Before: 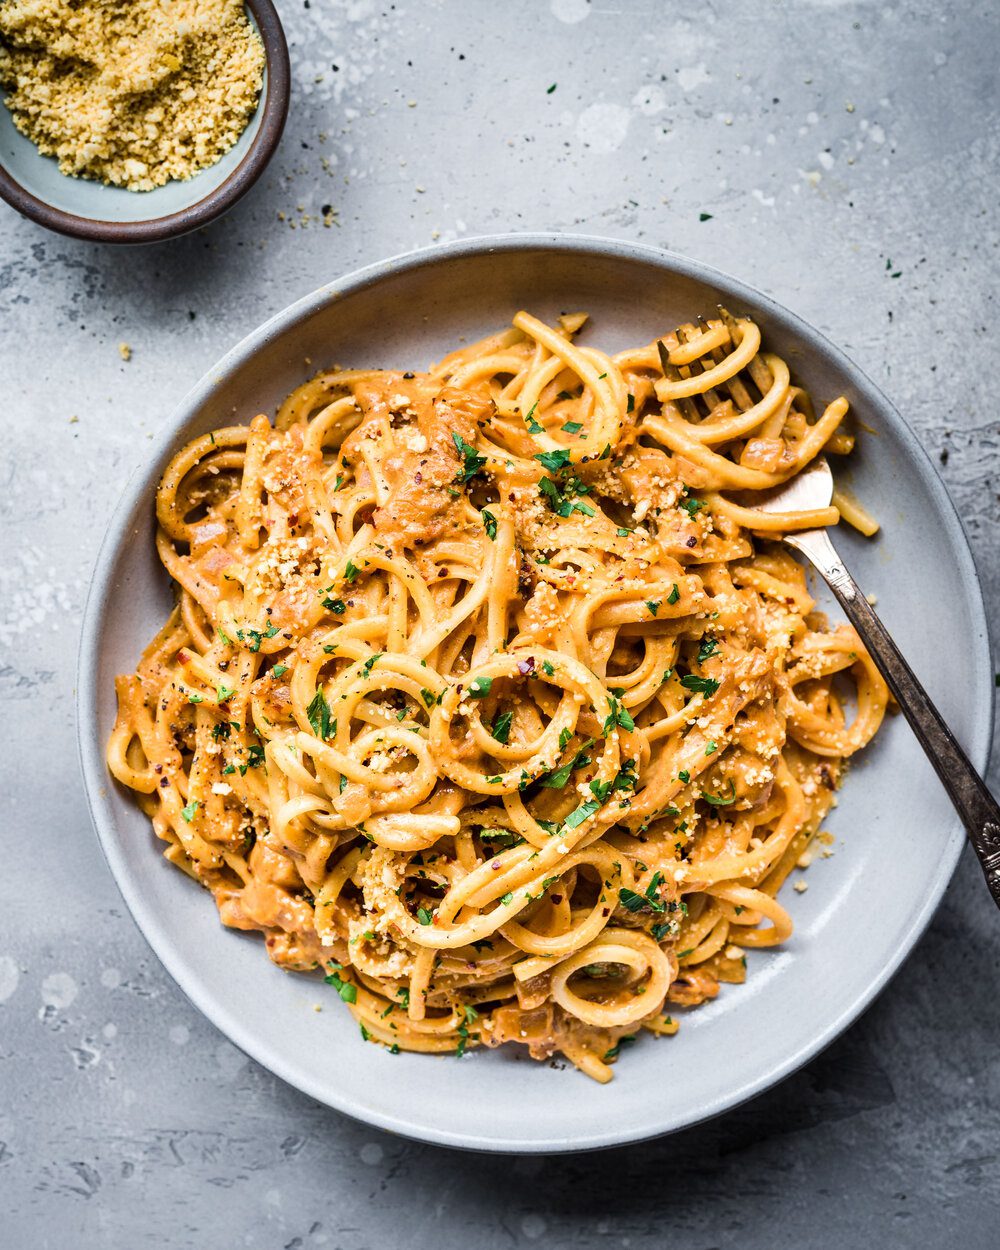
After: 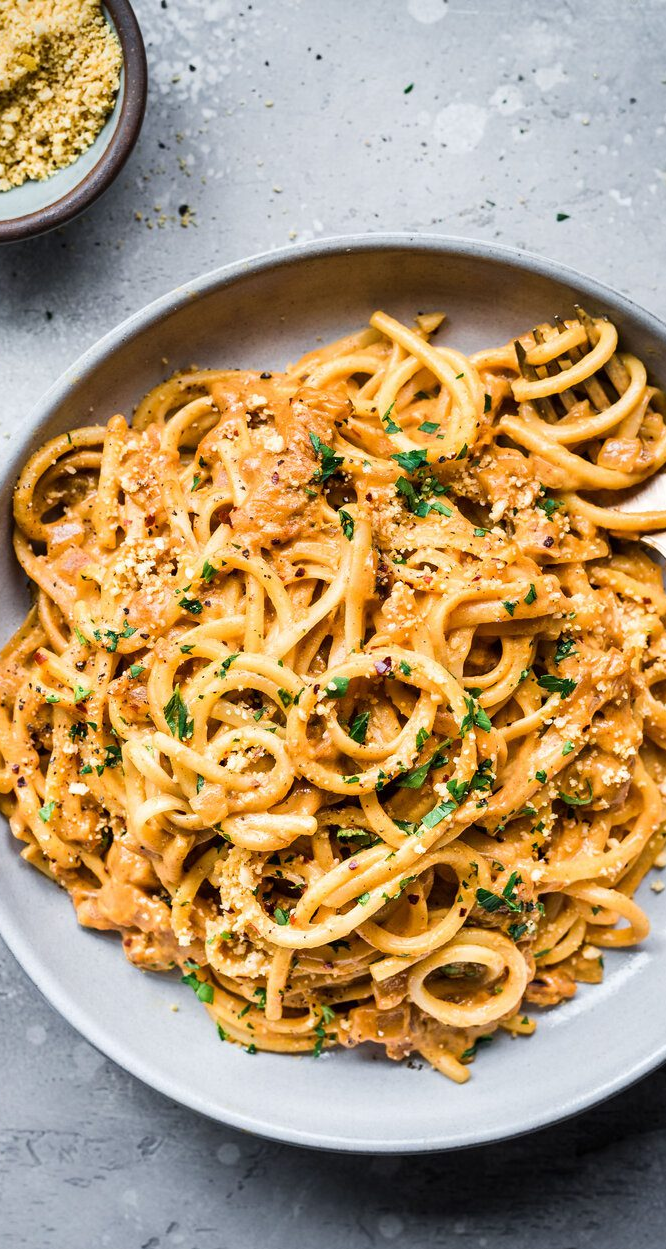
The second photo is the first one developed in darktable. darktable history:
crop and rotate: left 14.381%, right 18.973%
